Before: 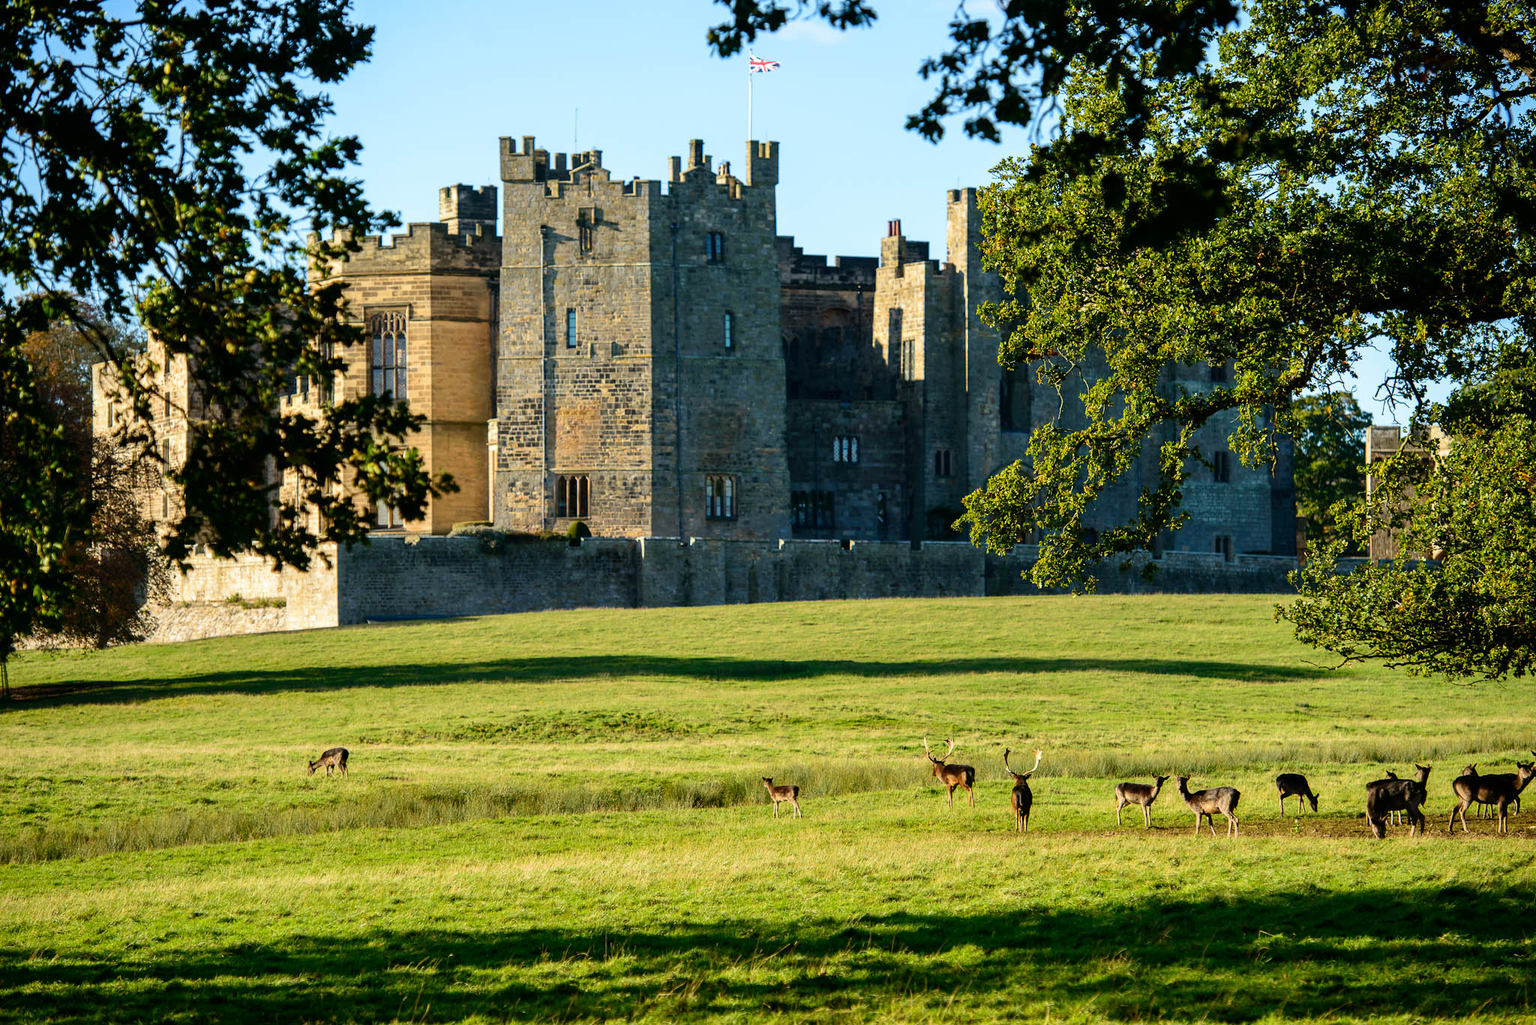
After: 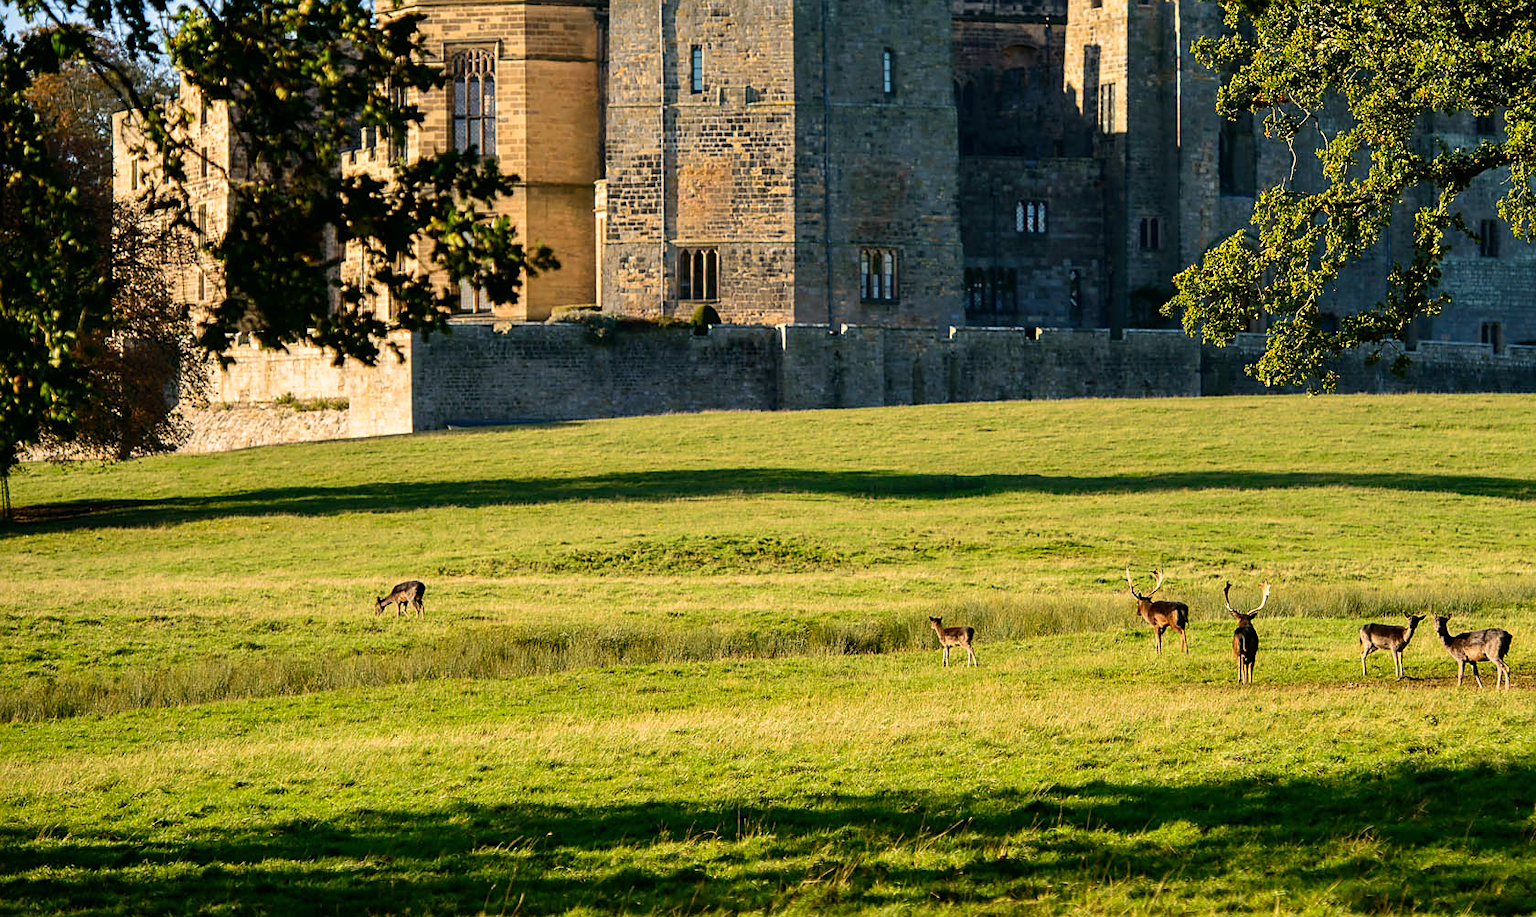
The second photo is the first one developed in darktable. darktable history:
sharpen: radius 1.864, amount 0.398, threshold 1.271
color correction: highlights a* 7.34, highlights b* 4.37
crop: top 26.531%, right 17.959%
